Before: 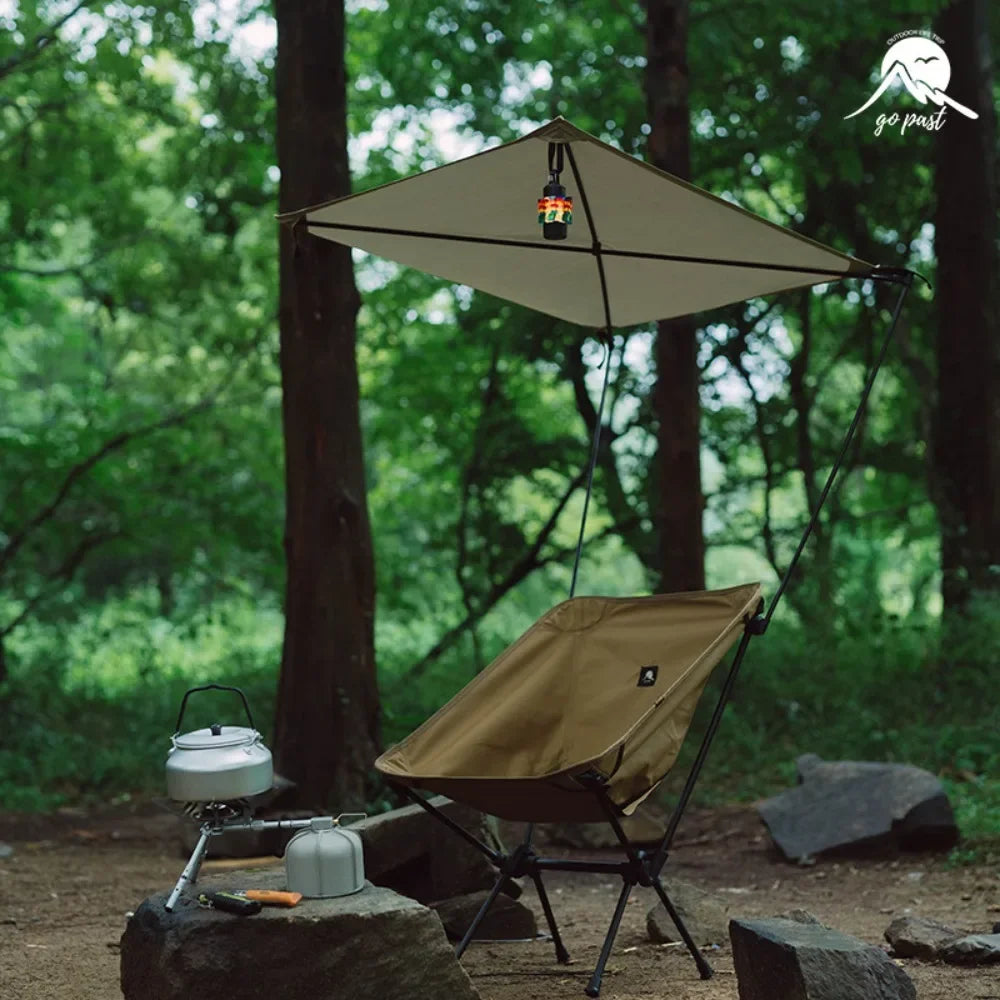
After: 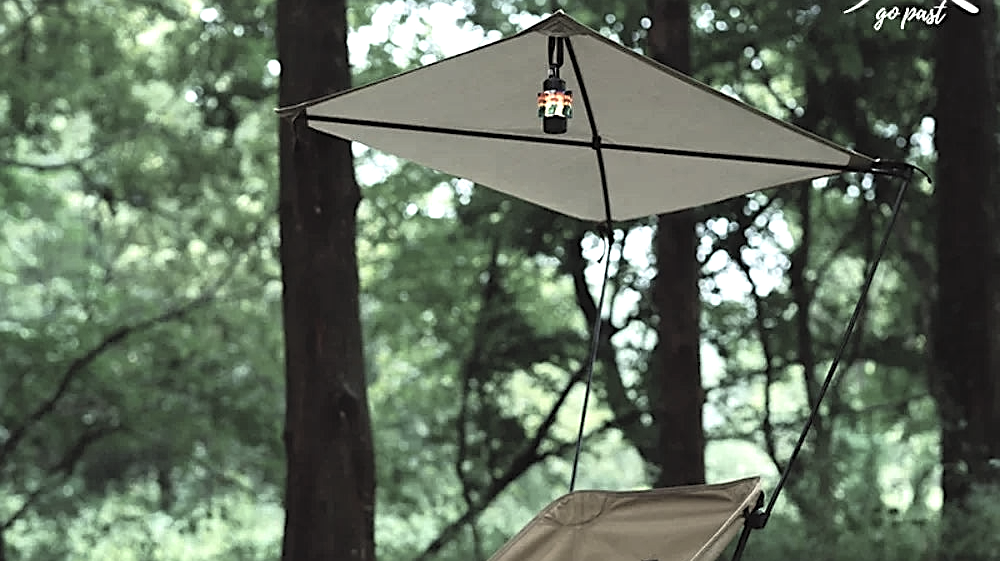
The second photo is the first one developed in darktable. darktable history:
rgb curve: curves: ch0 [(0, 0) (0.053, 0.068) (0.122, 0.128) (1, 1)]
sharpen: on, module defaults
levels: levels [0, 0.492, 0.984]
contrast brightness saturation: brightness 0.18, saturation -0.5
crop and rotate: top 10.605%, bottom 33.274%
tone equalizer: -8 EV -1.08 EV, -7 EV -1.01 EV, -6 EV -0.867 EV, -5 EV -0.578 EV, -3 EV 0.578 EV, -2 EV 0.867 EV, -1 EV 1.01 EV, +0 EV 1.08 EV, edges refinement/feathering 500, mask exposure compensation -1.57 EV, preserve details no
